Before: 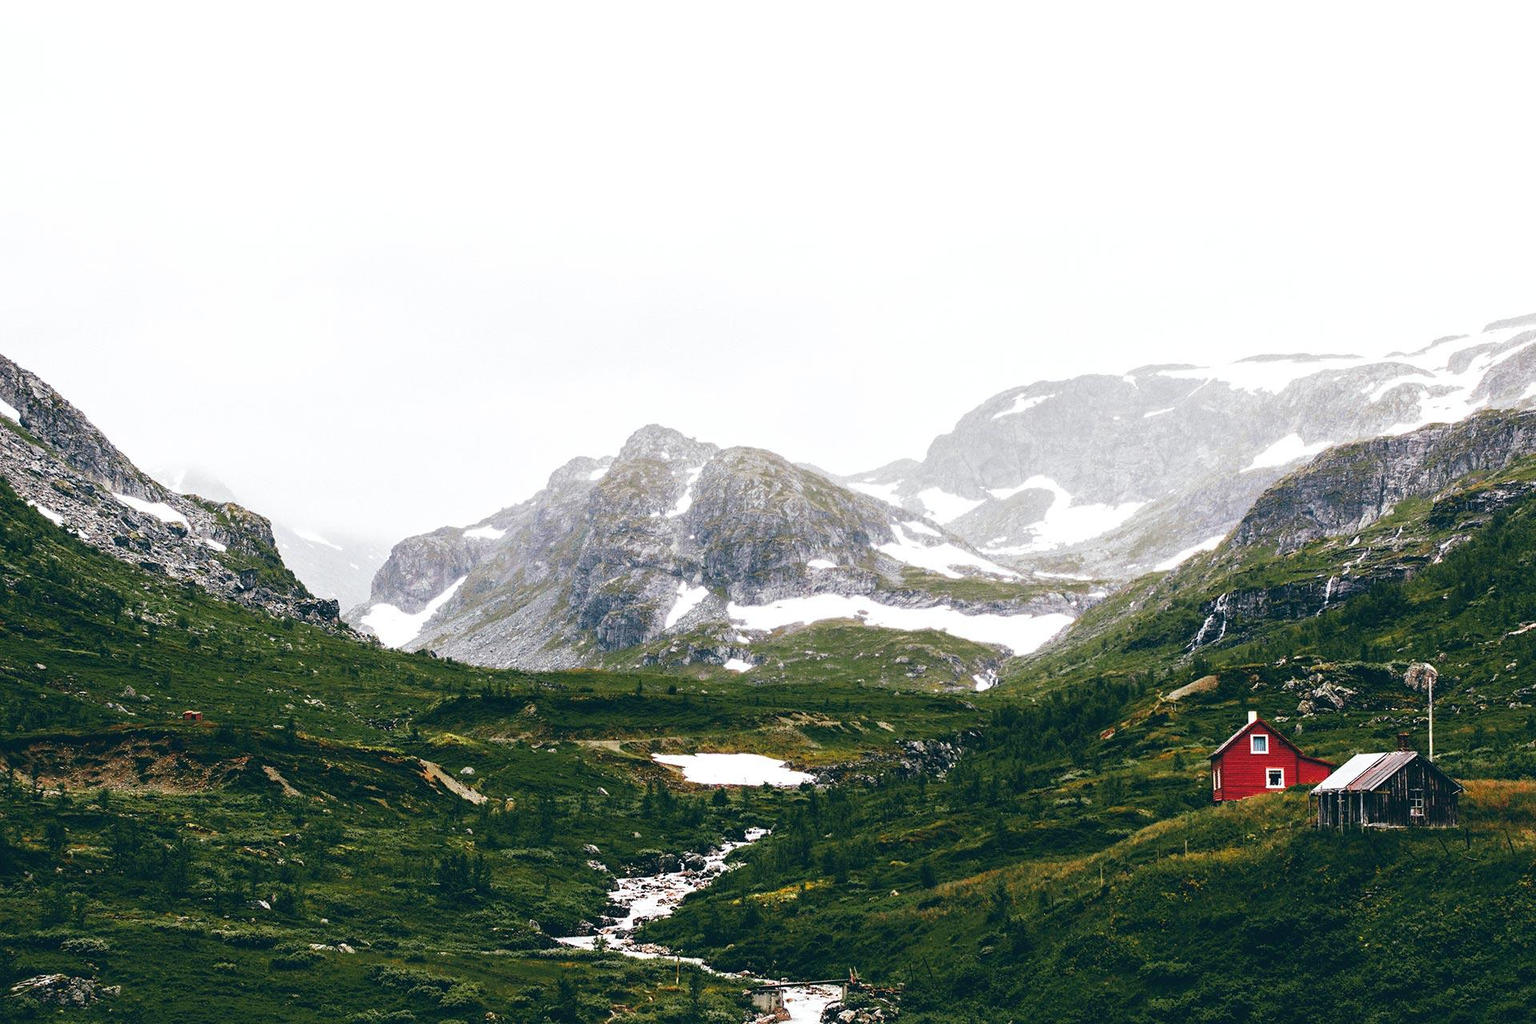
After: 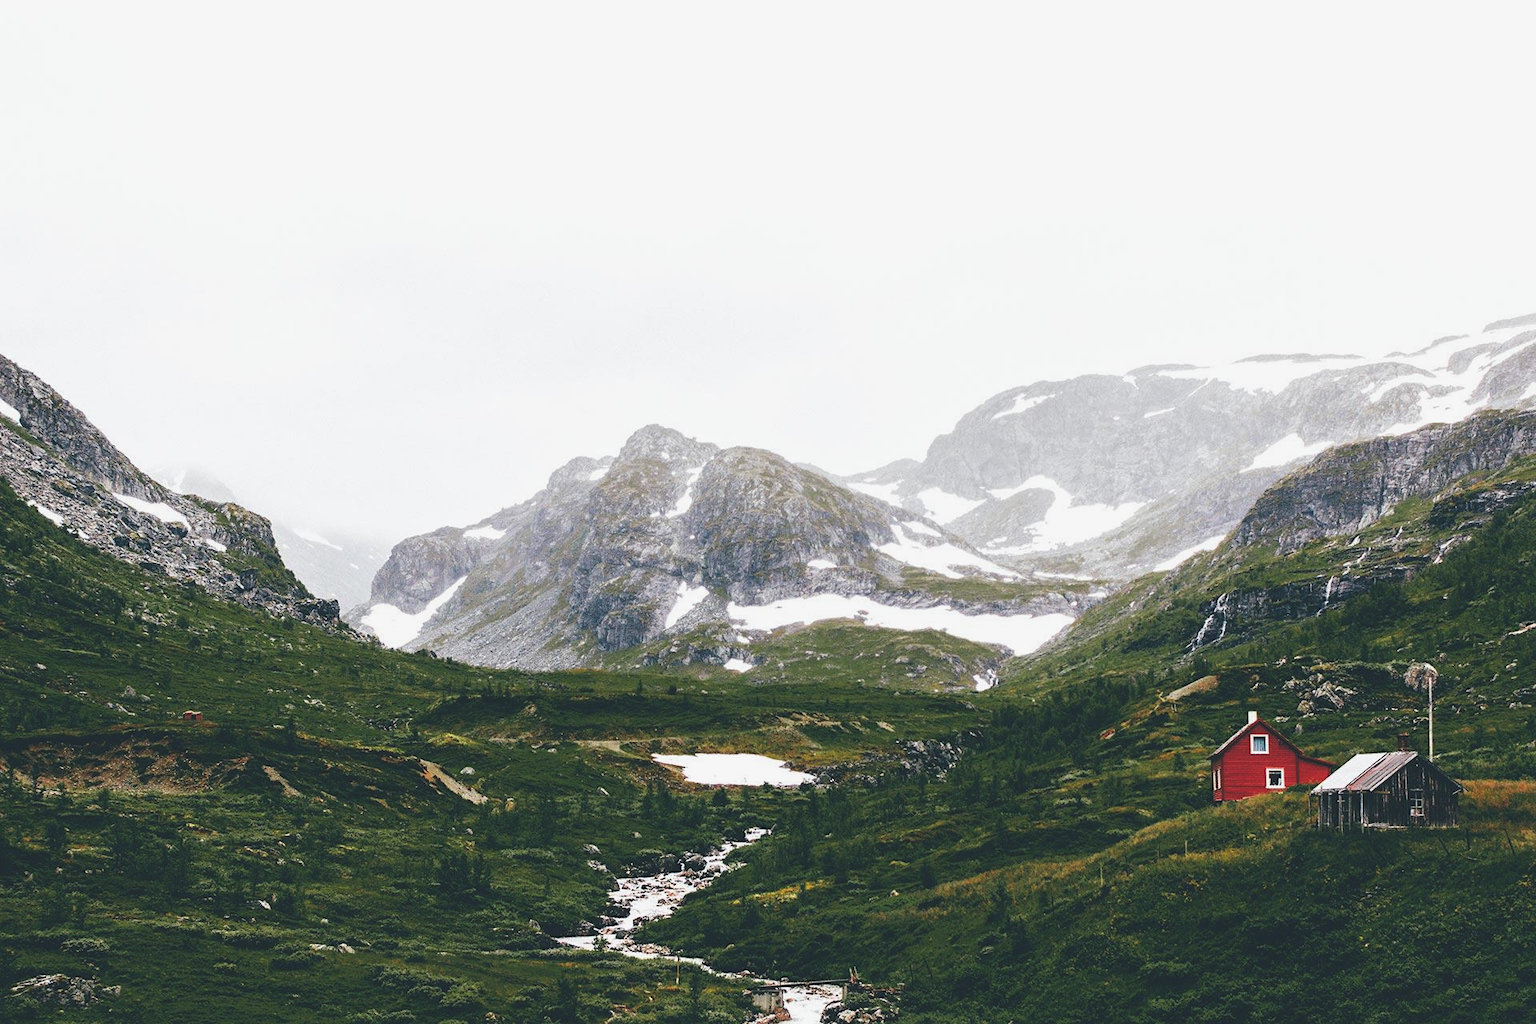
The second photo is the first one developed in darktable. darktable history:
exposure: black level correction -0.015, exposure -0.125 EV, compensate highlight preservation false
